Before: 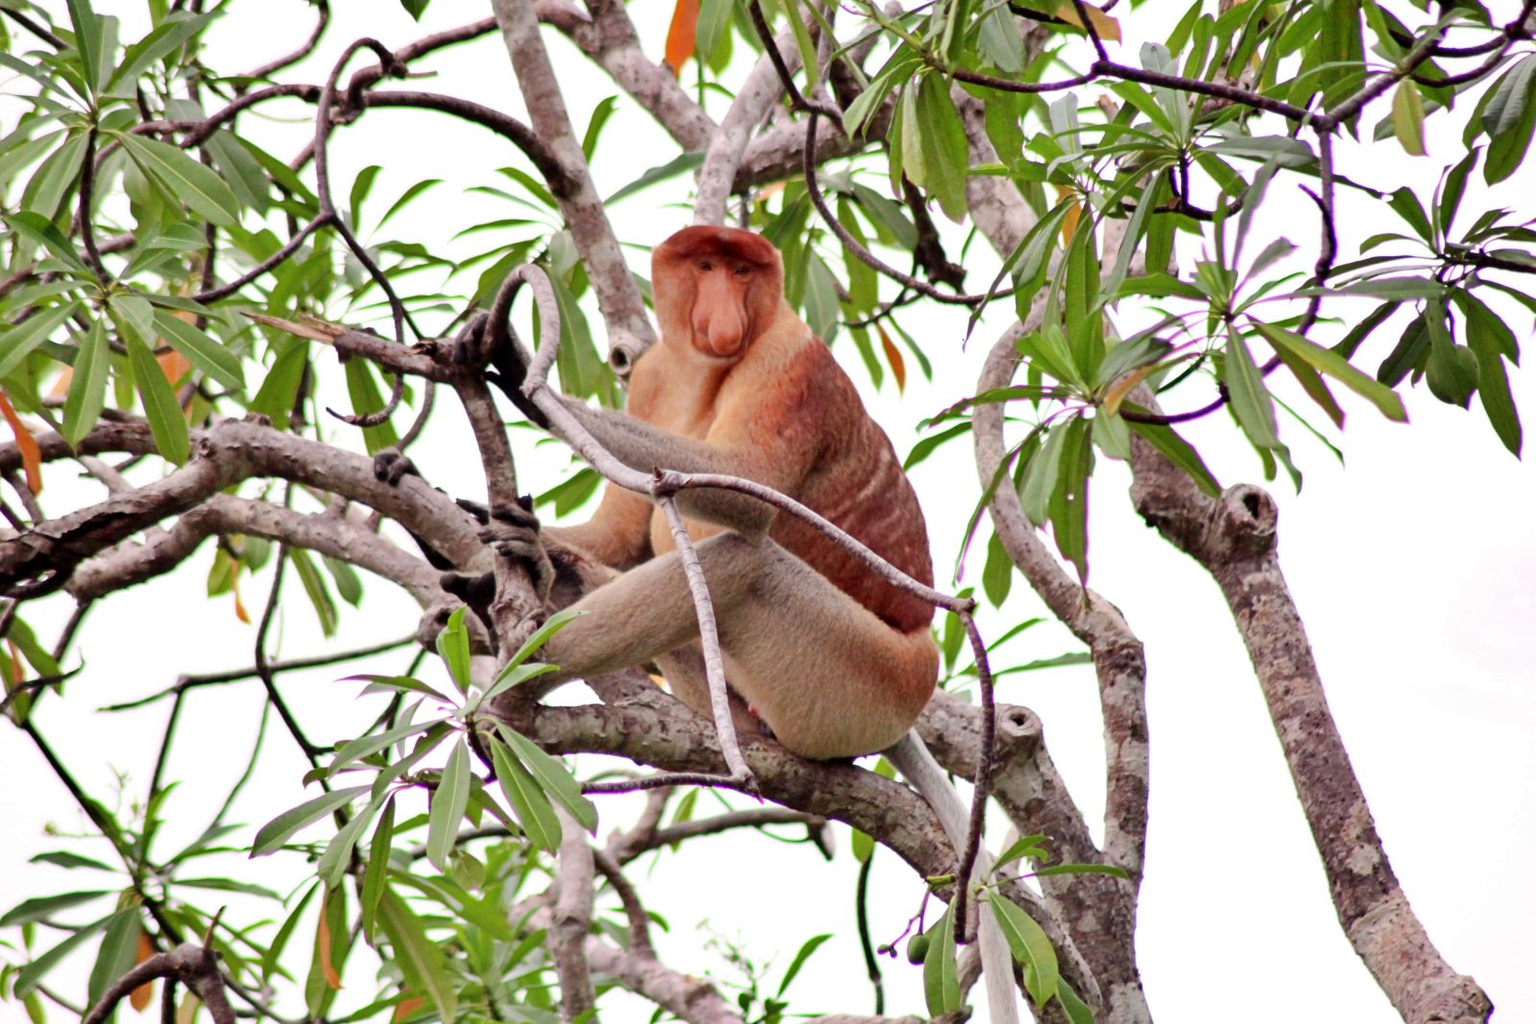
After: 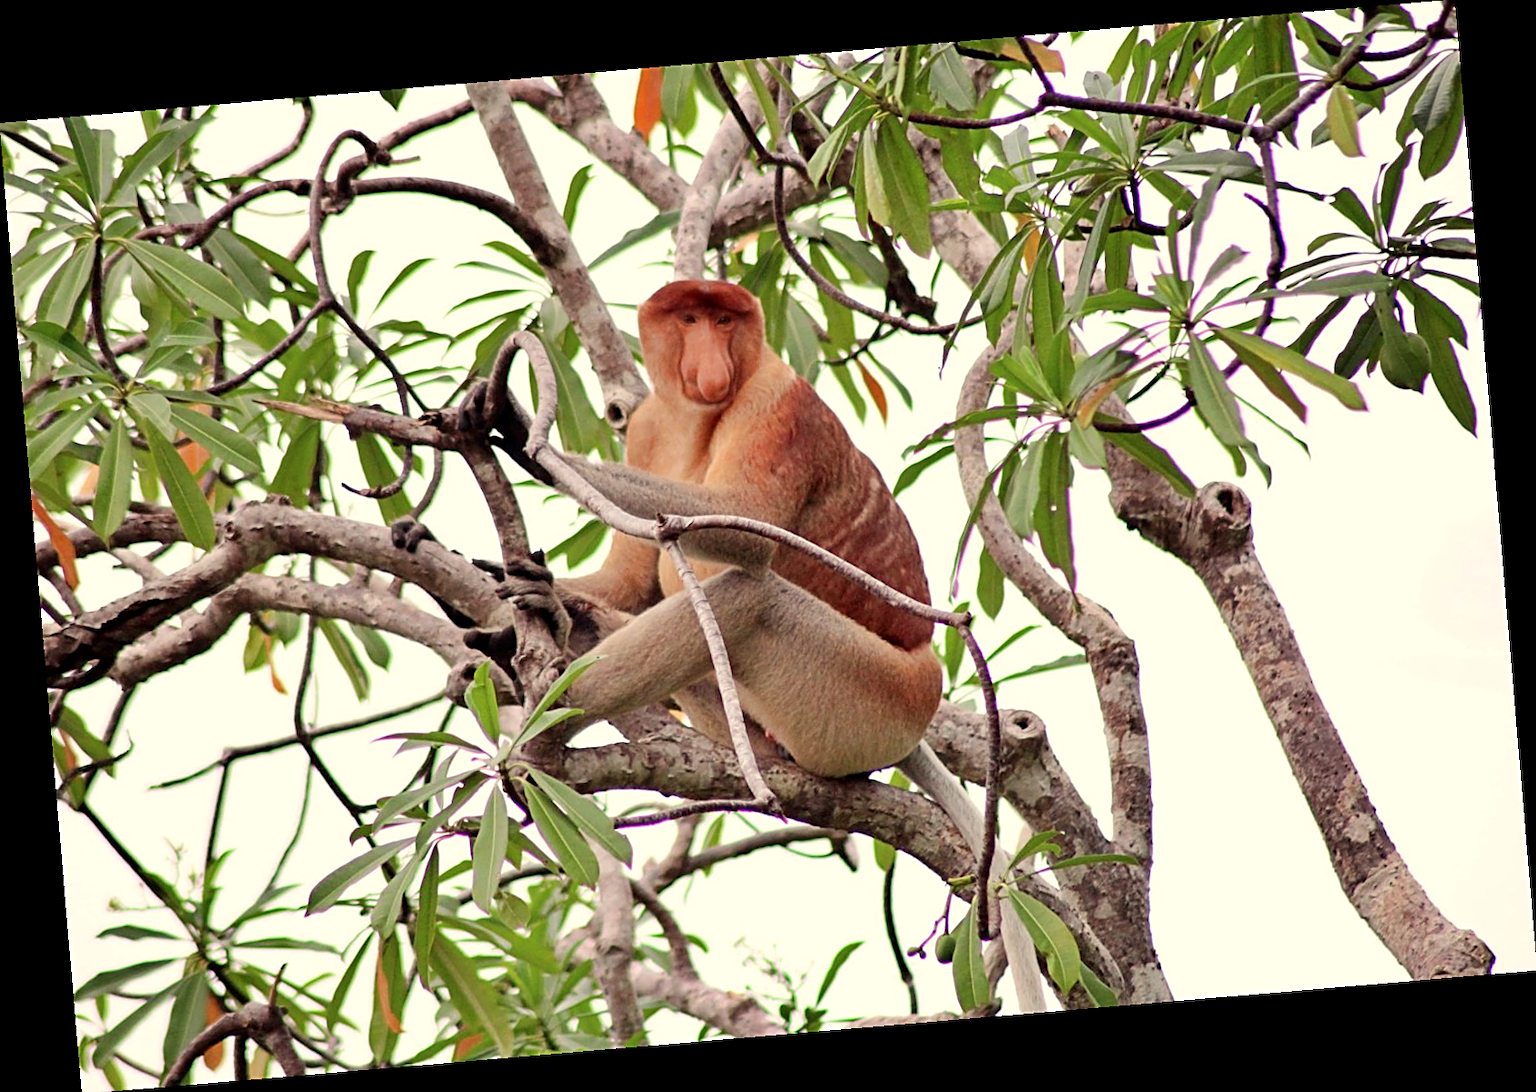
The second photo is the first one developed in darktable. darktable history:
sharpen: on, module defaults
white balance: red 1.029, blue 0.92
contrast brightness saturation: saturation -0.05
base curve: curves: ch0 [(0, 0) (0.989, 0.992)], preserve colors none
rotate and perspective: rotation -4.86°, automatic cropping off
